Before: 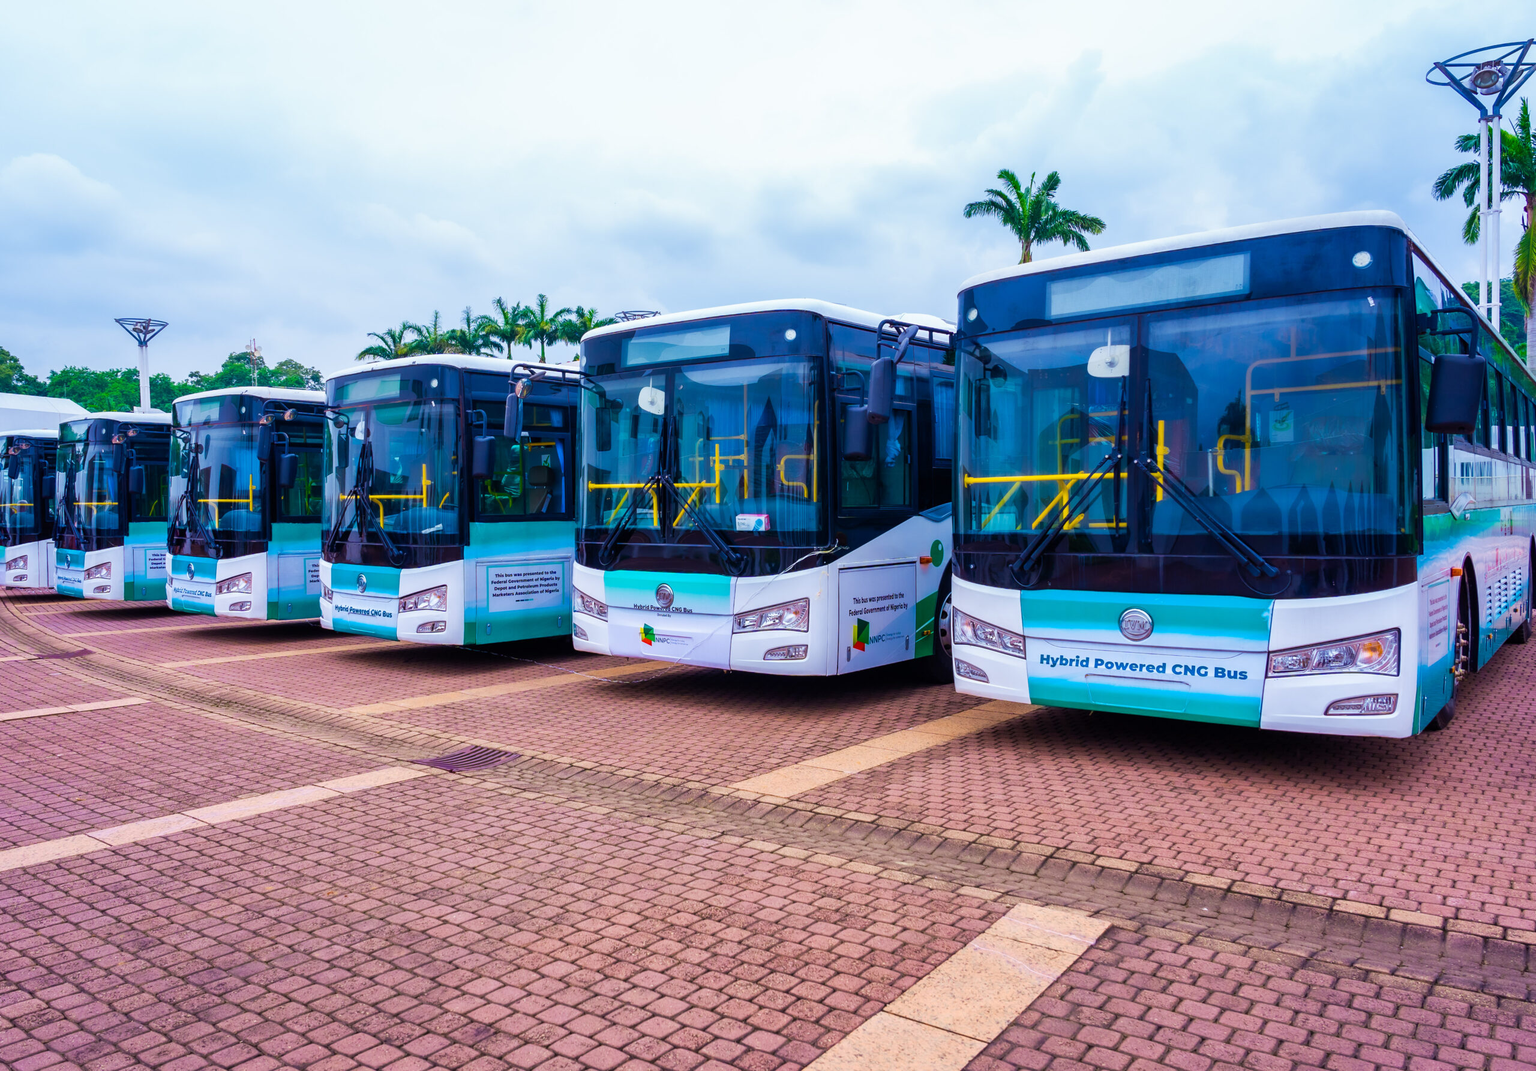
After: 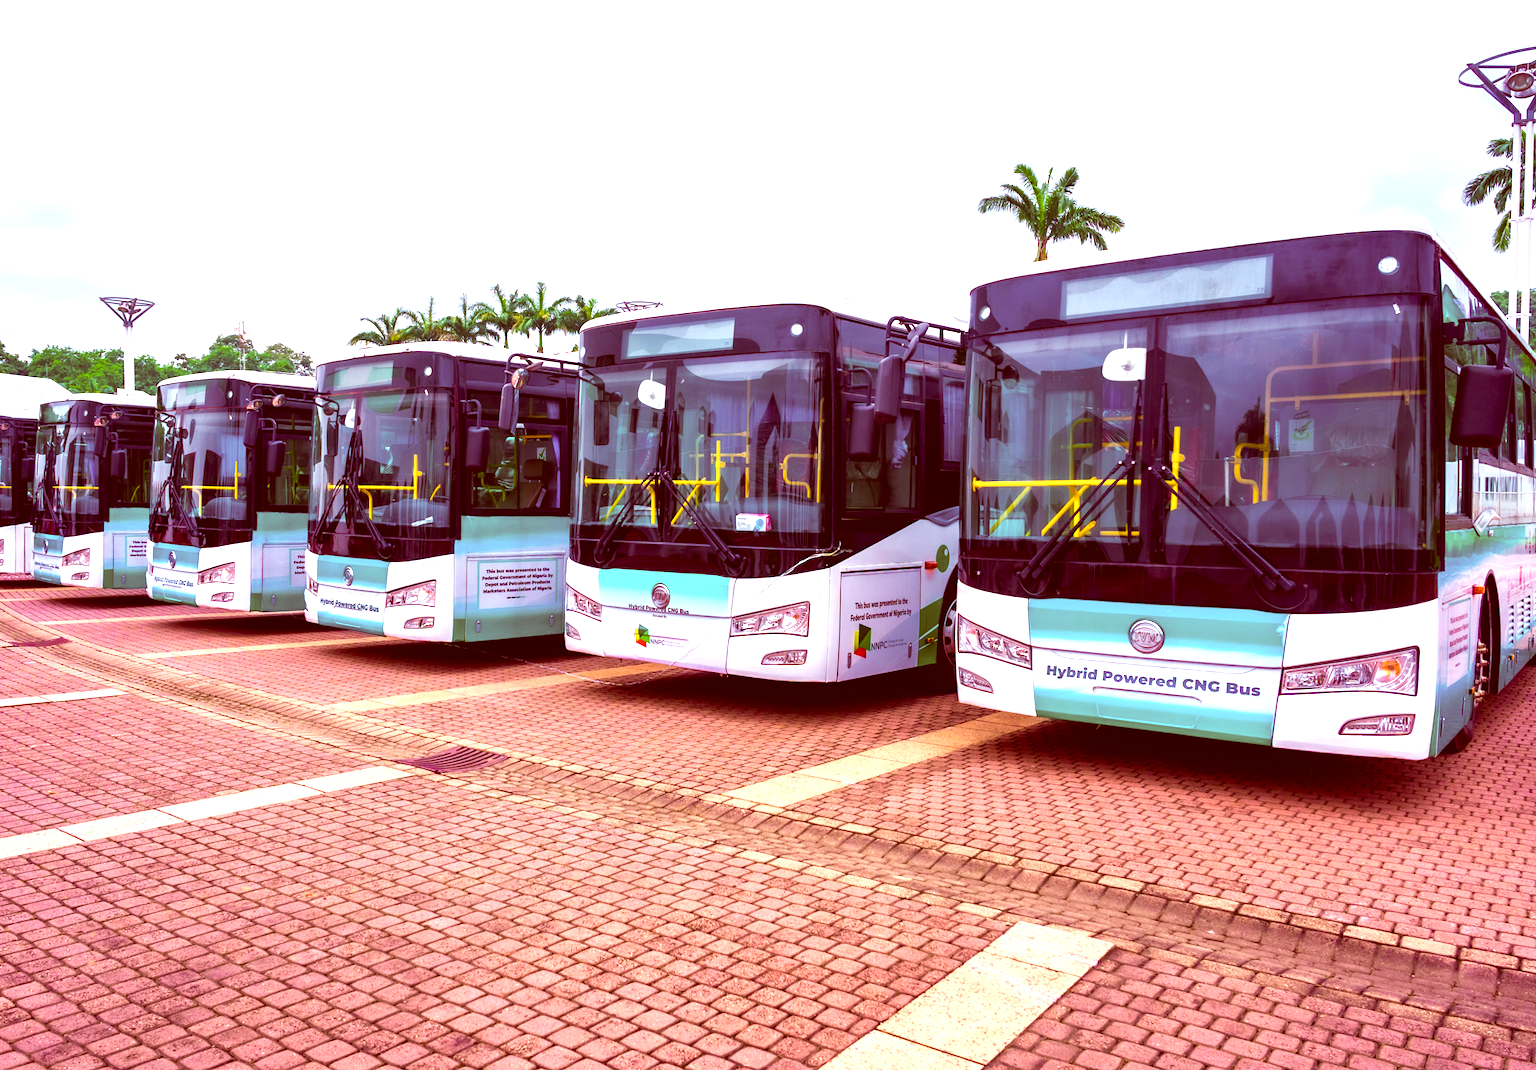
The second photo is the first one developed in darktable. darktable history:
crop and rotate: angle -1.29°
color correction: highlights a* 9.32, highlights b* 8.97, shadows a* 39.88, shadows b* 39.88, saturation 0.788
color balance rgb: highlights gain › luminance 6.893%, highlights gain › chroma 1.905%, highlights gain › hue 93.17°, perceptual saturation grading › global saturation 10.228%, perceptual brilliance grading › global brilliance 24.458%
